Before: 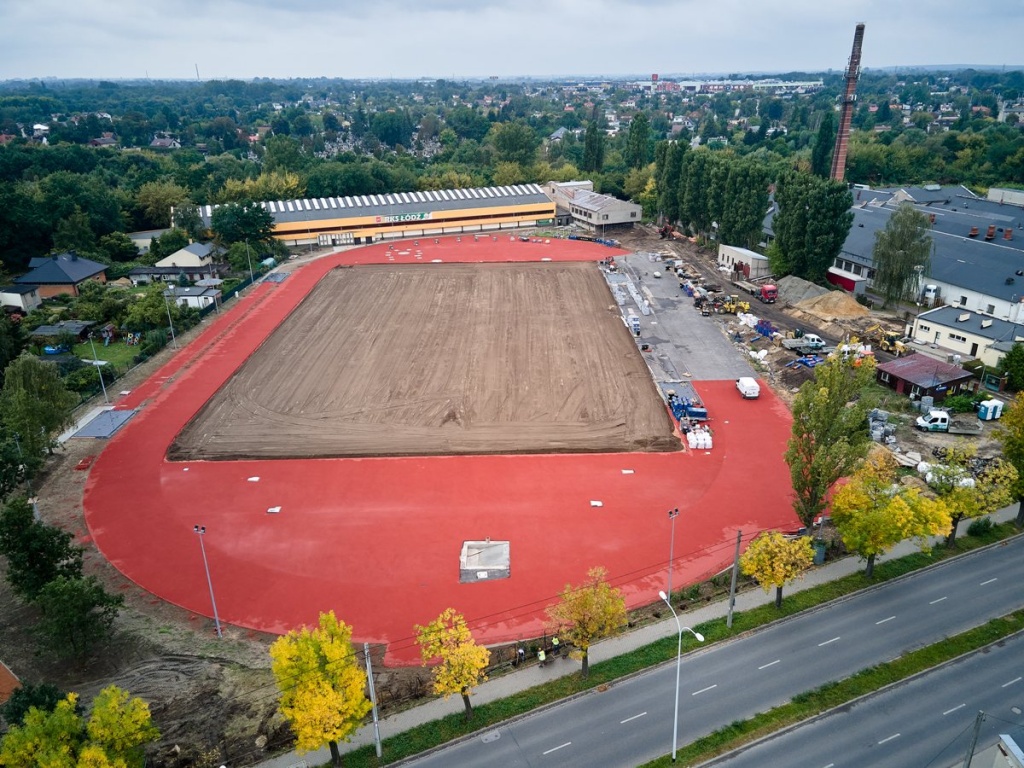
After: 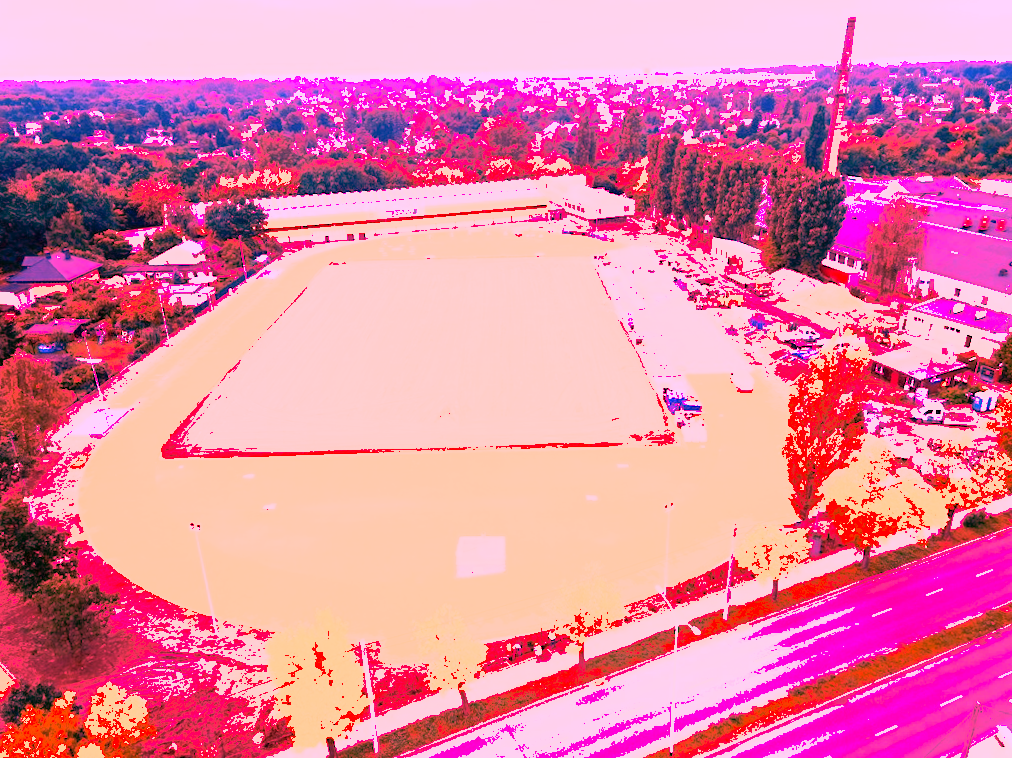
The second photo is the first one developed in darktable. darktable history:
shadows and highlights: on, module defaults
white balance: red 4.26, blue 1.802
rotate and perspective: rotation -0.45°, automatic cropping original format, crop left 0.008, crop right 0.992, crop top 0.012, crop bottom 0.988
